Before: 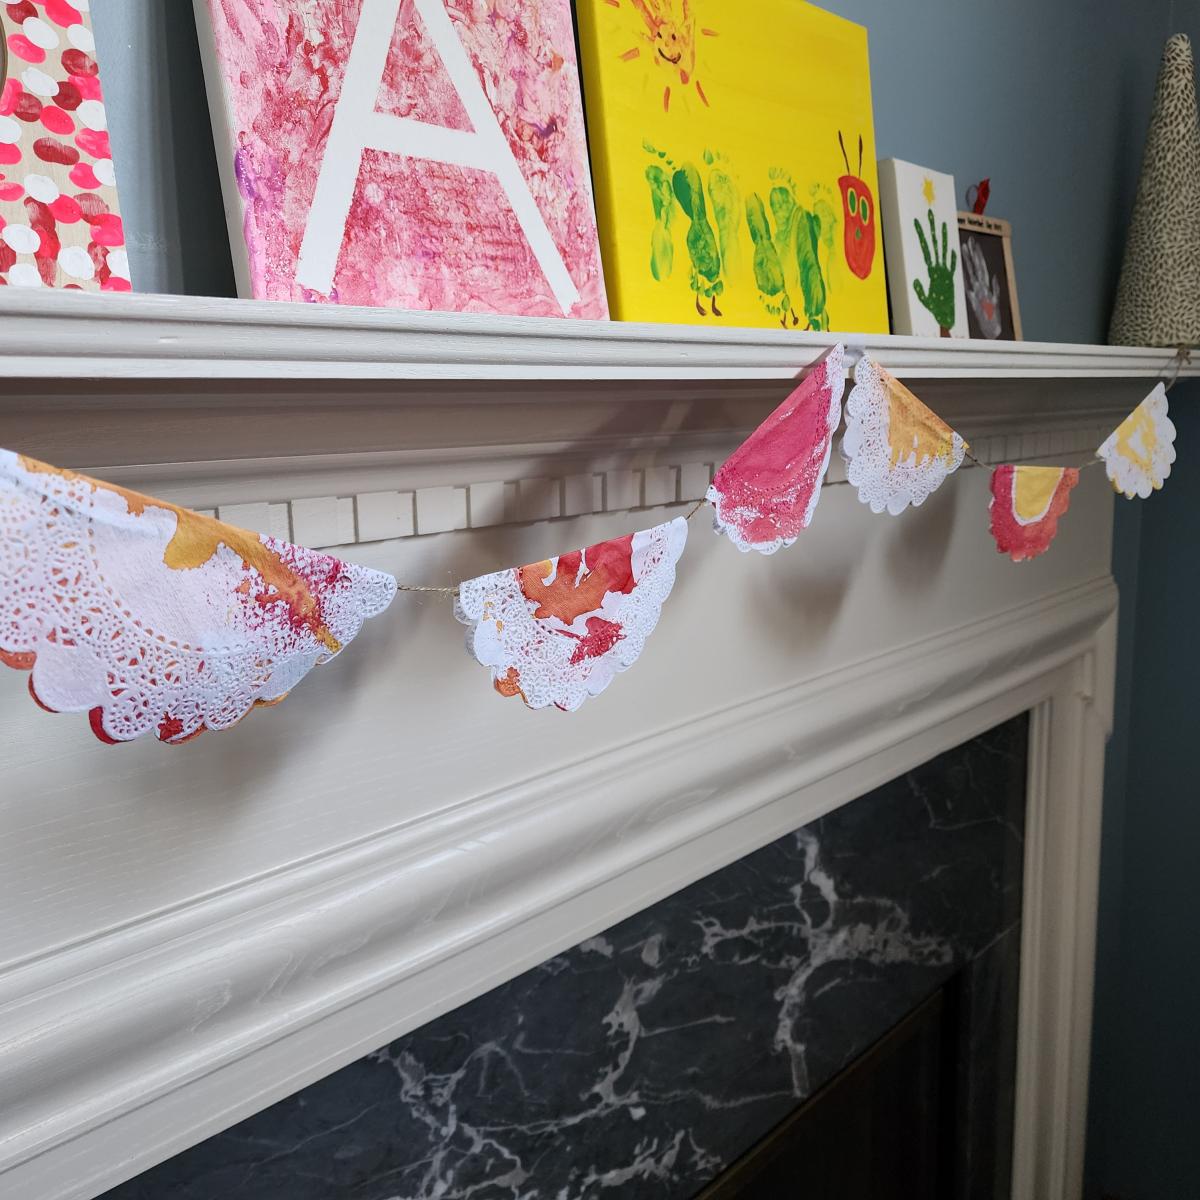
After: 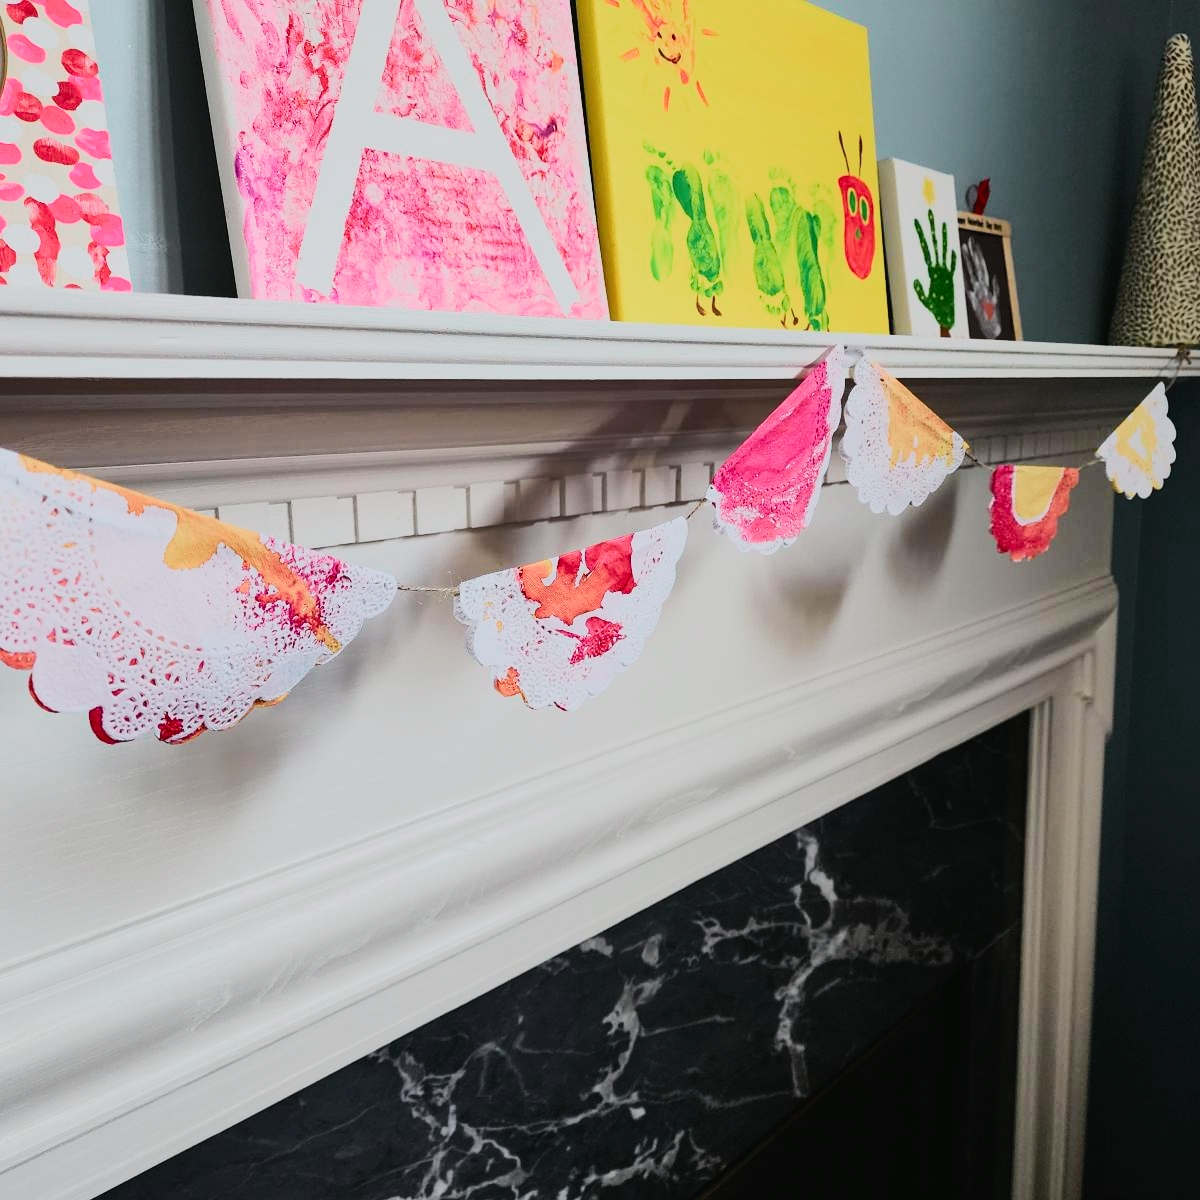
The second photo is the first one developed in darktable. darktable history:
tone curve: curves: ch0 [(0, 0.018) (0.036, 0.038) (0.15, 0.131) (0.27, 0.247) (0.503, 0.556) (0.763, 0.785) (1, 0.919)]; ch1 [(0, 0) (0.203, 0.158) (0.333, 0.283) (0.451, 0.417) (0.502, 0.5) (0.519, 0.522) (0.562, 0.588) (0.603, 0.664) (0.722, 0.813) (1, 1)]; ch2 [(0, 0) (0.29, 0.295) (0.404, 0.436) (0.497, 0.499) (0.521, 0.523) (0.561, 0.605) (0.639, 0.664) (0.712, 0.764) (1, 1)], color space Lab, independent channels, preserve colors none
filmic rgb: black relative exposure -7.65 EV, white relative exposure 4.56 EV, threshold 5.97 EV, hardness 3.61, color science v5 (2021), contrast in shadows safe, contrast in highlights safe, enable highlight reconstruction true
contrast brightness saturation: contrast 0.243, brightness 0.091
